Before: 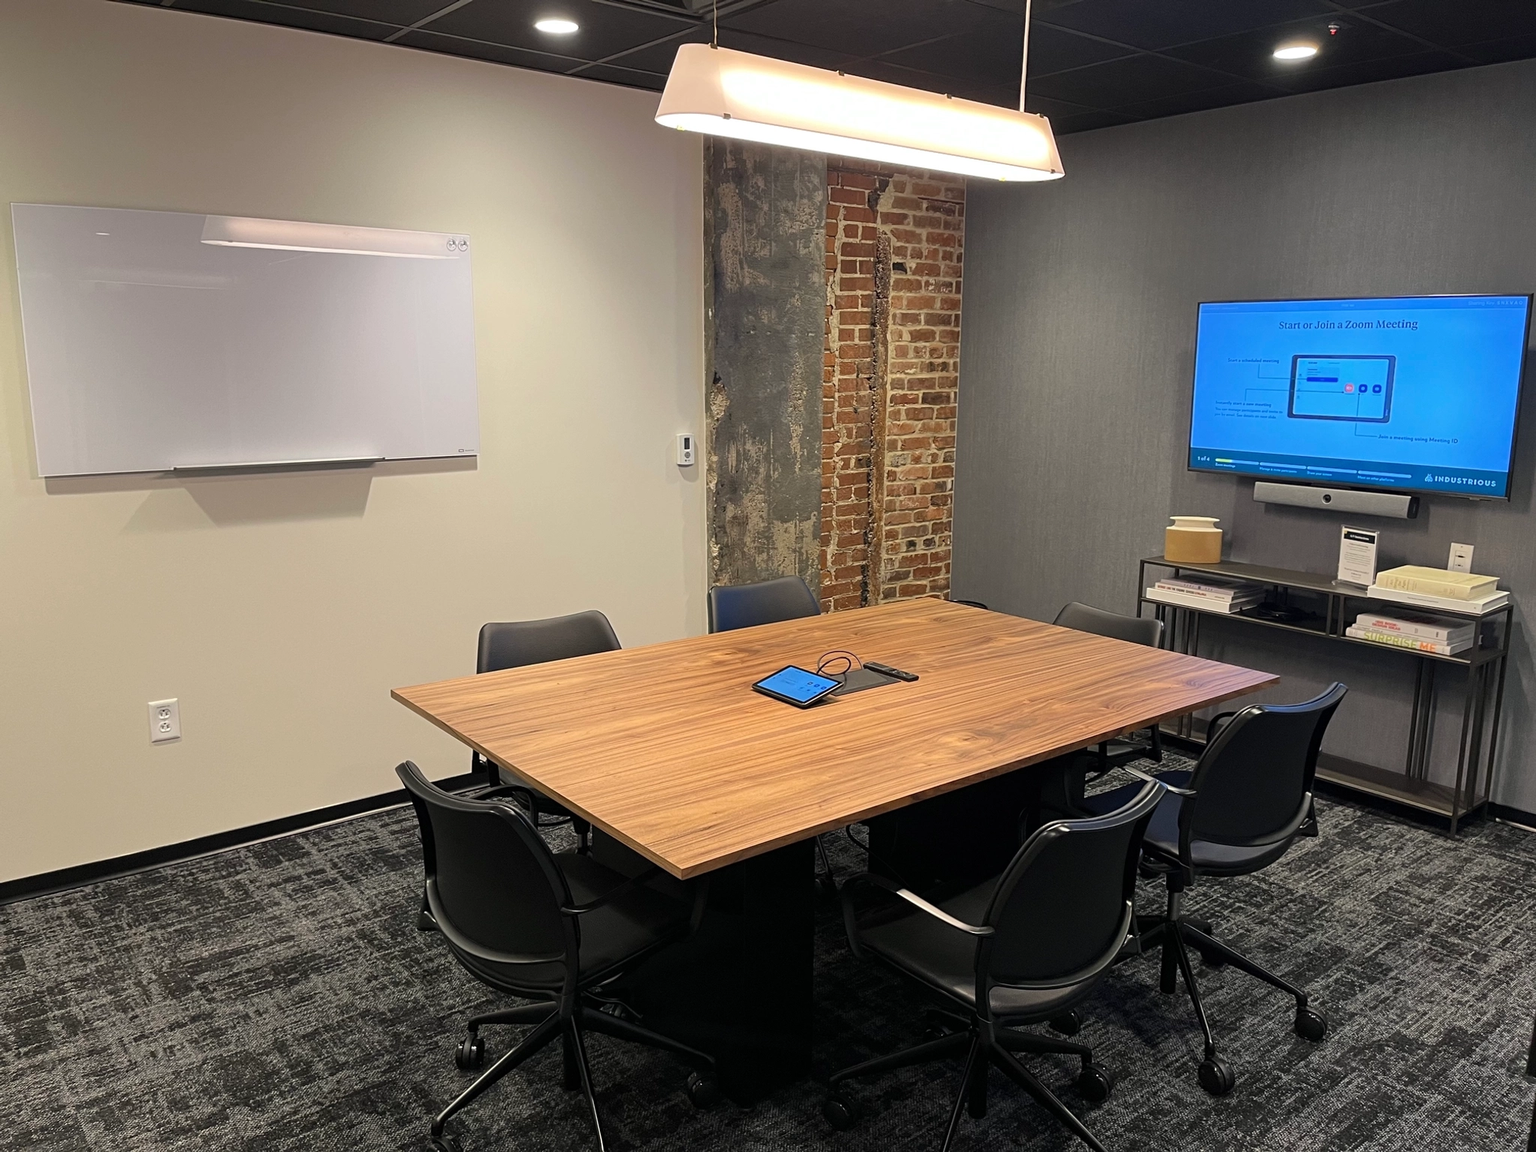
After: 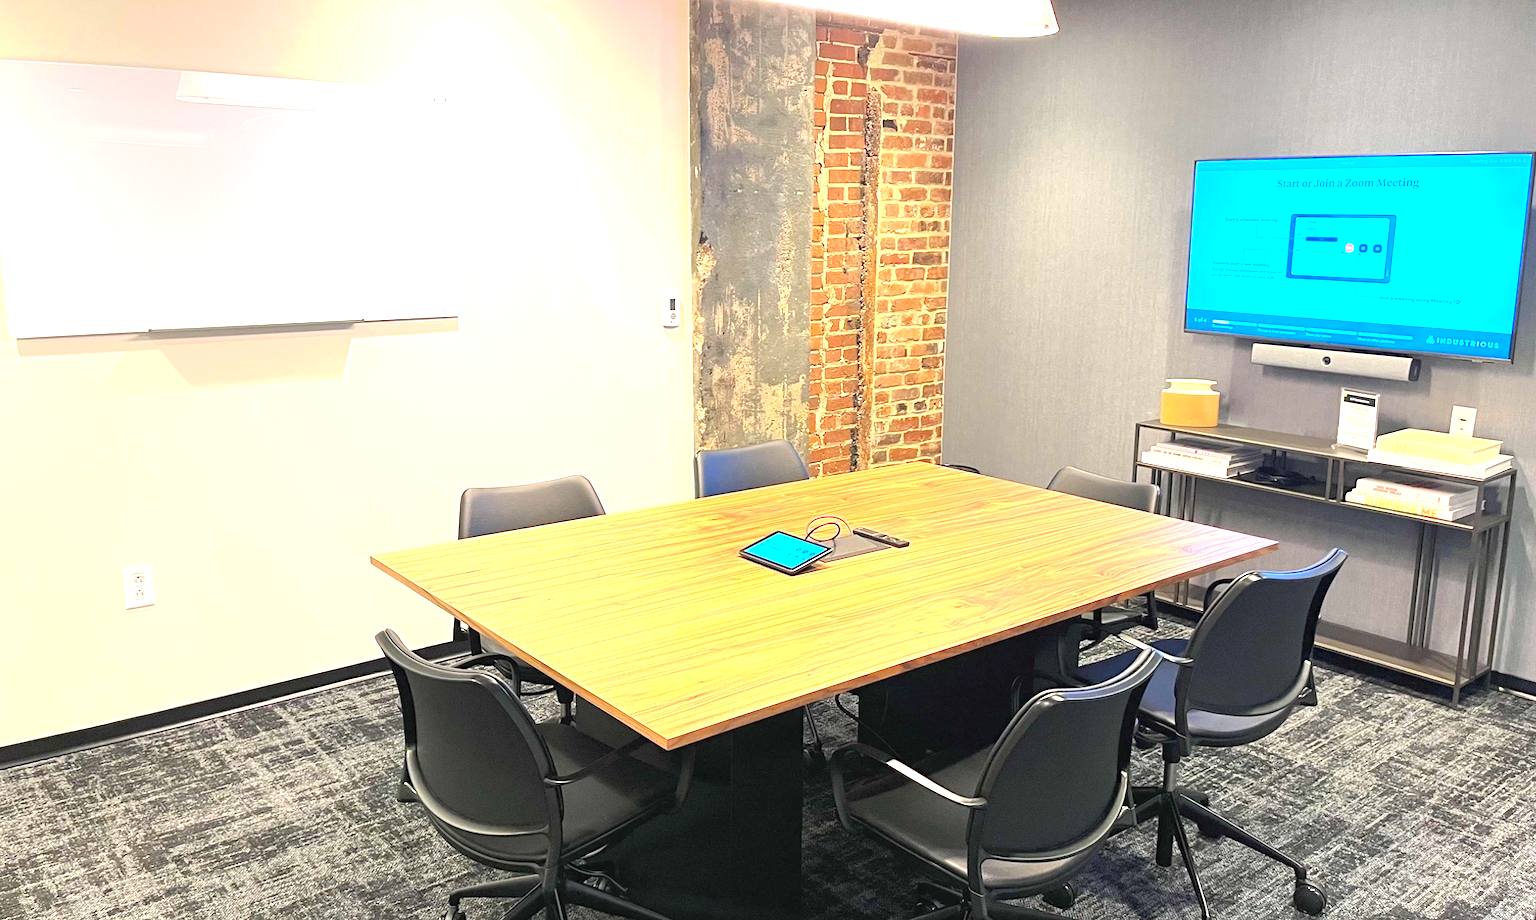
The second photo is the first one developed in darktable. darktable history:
contrast brightness saturation: contrast 0.066, brightness 0.179, saturation 0.406
color zones: curves: ch1 [(0, 0.469) (0.01, 0.469) (0.12, 0.446) (0.248, 0.469) (0.5, 0.5) (0.748, 0.5) (0.99, 0.469) (1, 0.469)]
exposure: black level correction 0, exposure 1.74 EV, compensate highlight preservation false
crop and rotate: left 1.87%, top 12.682%, right 0.195%, bottom 9.11%
